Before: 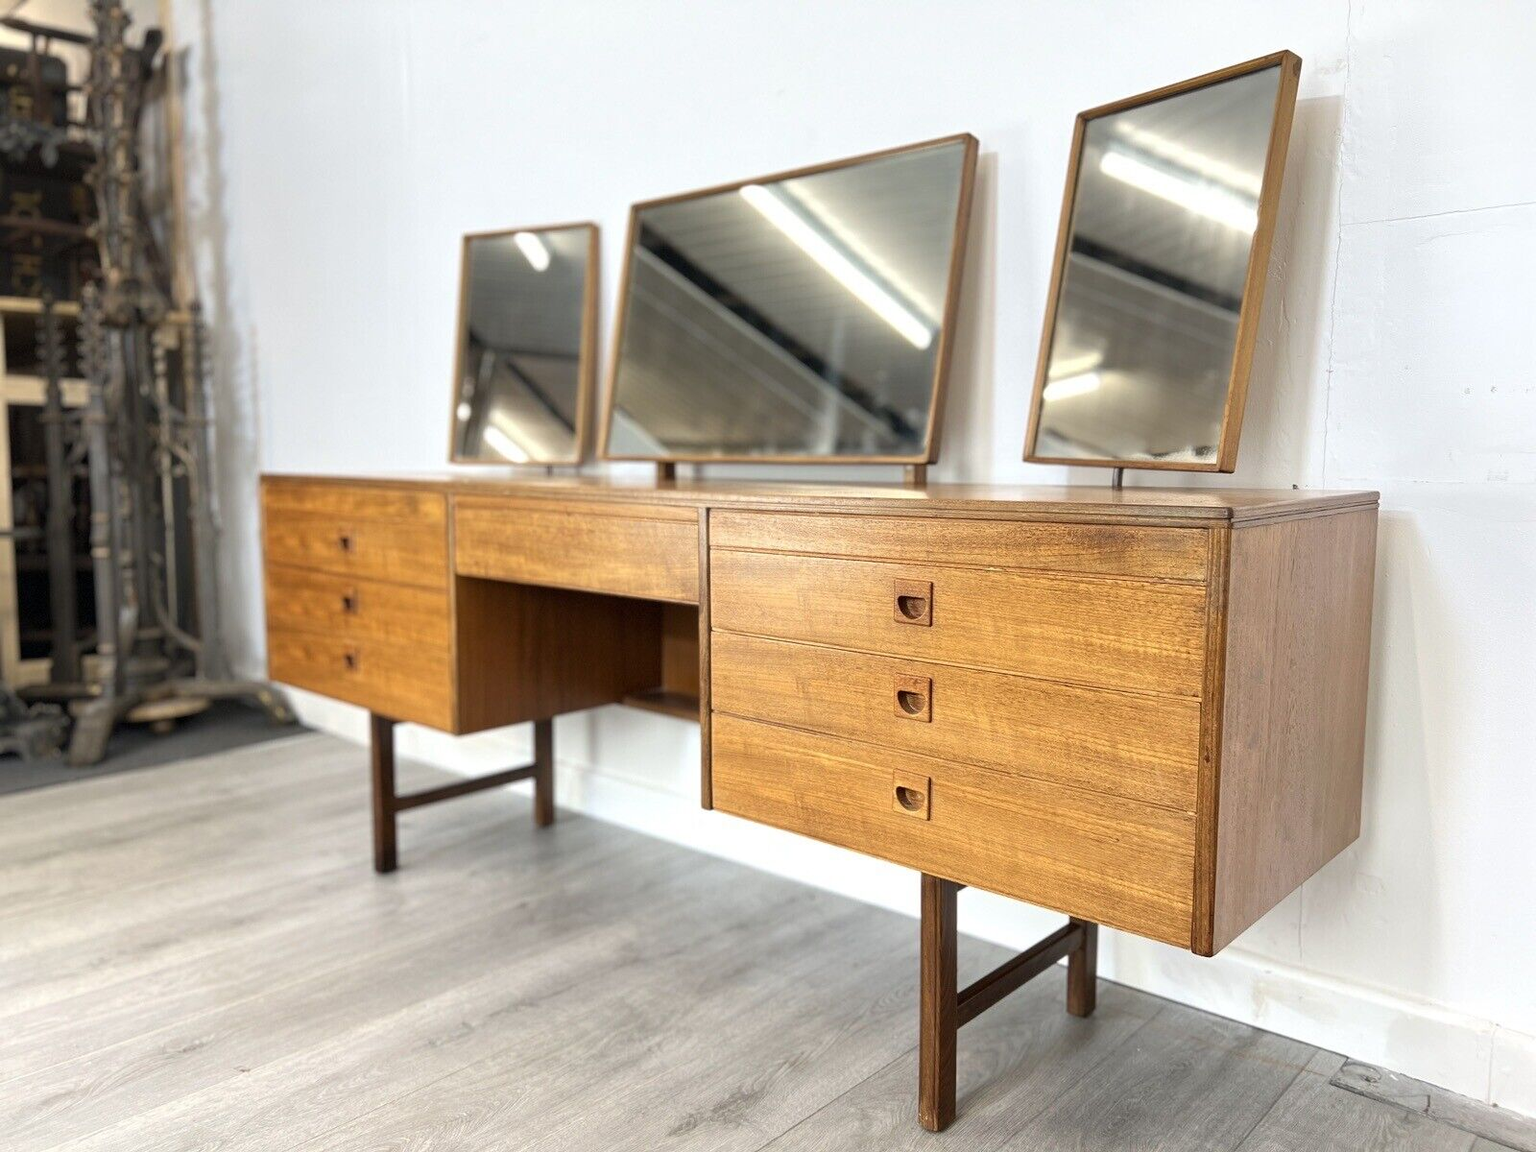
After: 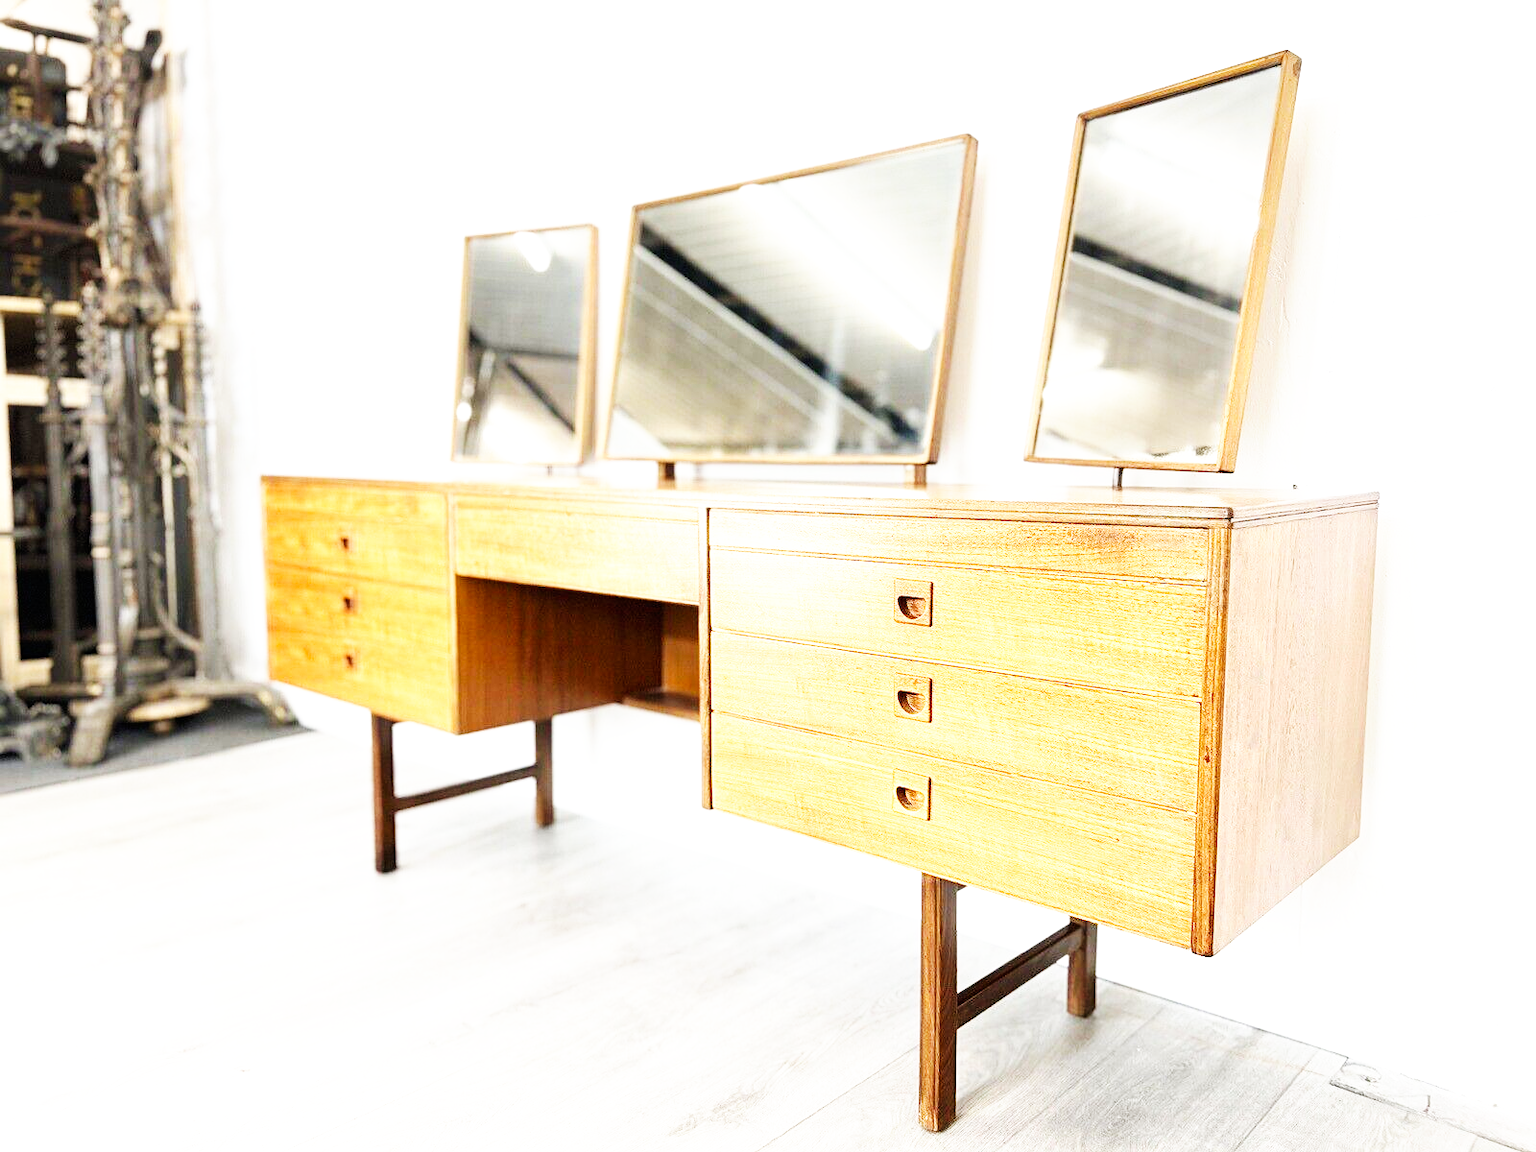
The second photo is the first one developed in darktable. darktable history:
sharpen: amount 0.2
base curve: curves: ch0 [(0, 0) (0.007, 0.004) (0.027, 0.03) (0.046, 0.07) (0.207, 0.54) (0.442, 0.872) (0.673, 0.972) (1, 1)], preserve colors none
exposure: exposure 0.648 EV, compensate highlight preservation false
